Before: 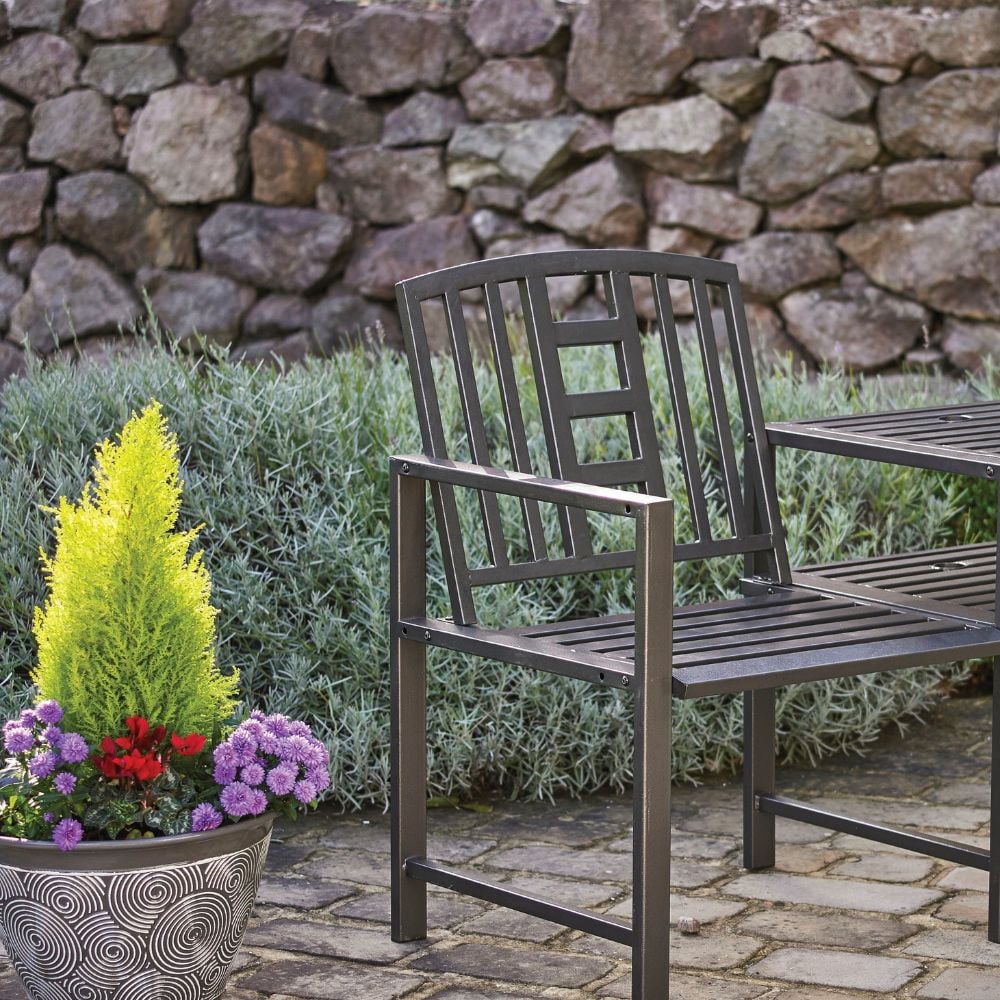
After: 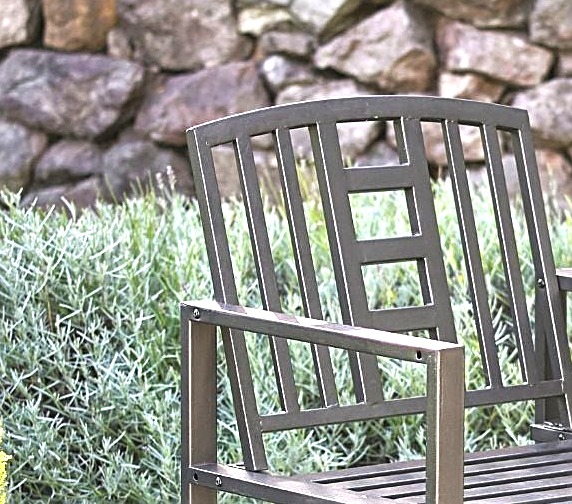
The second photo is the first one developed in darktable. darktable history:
sharpen: on, module defaults
exposure: black level correction 0, exposure 1.2 EV, compensate highlight preservation false
crop: left 20.932%, top 15.471%, right 21.848%, bottom 34.081%
contrast brightness saturation: saturation -0.04
